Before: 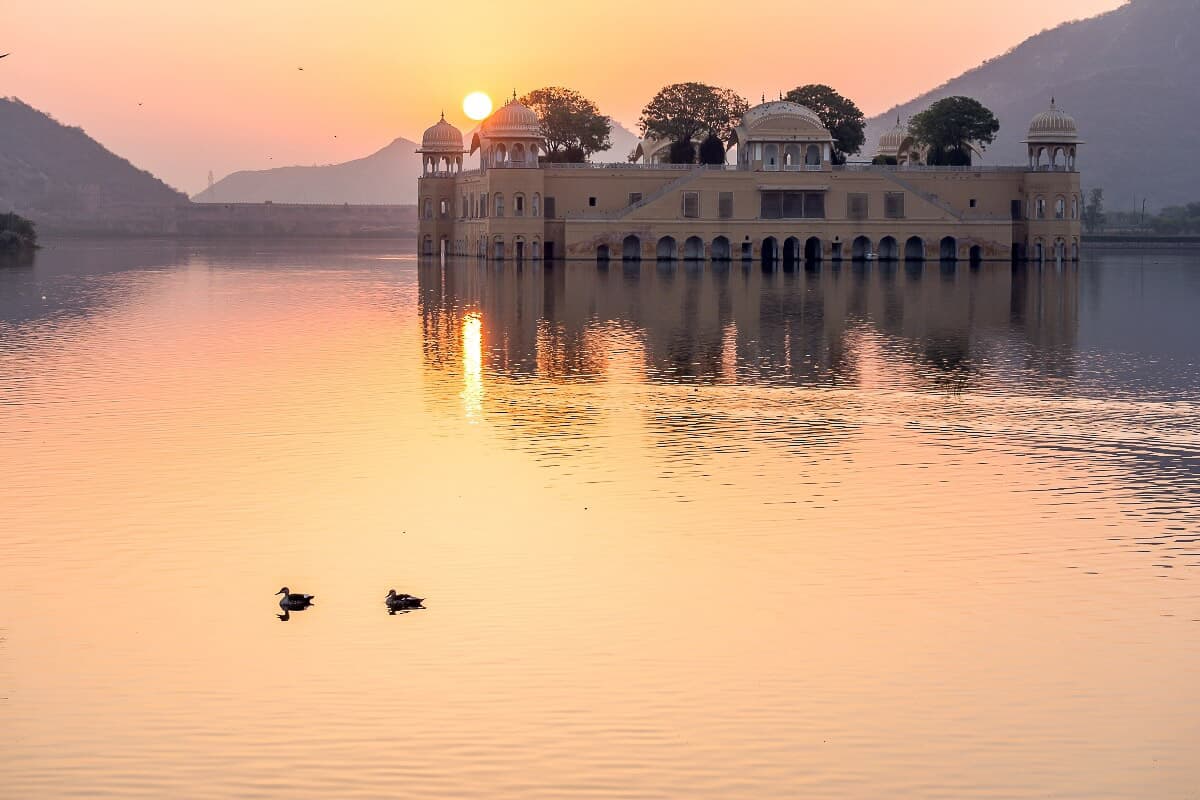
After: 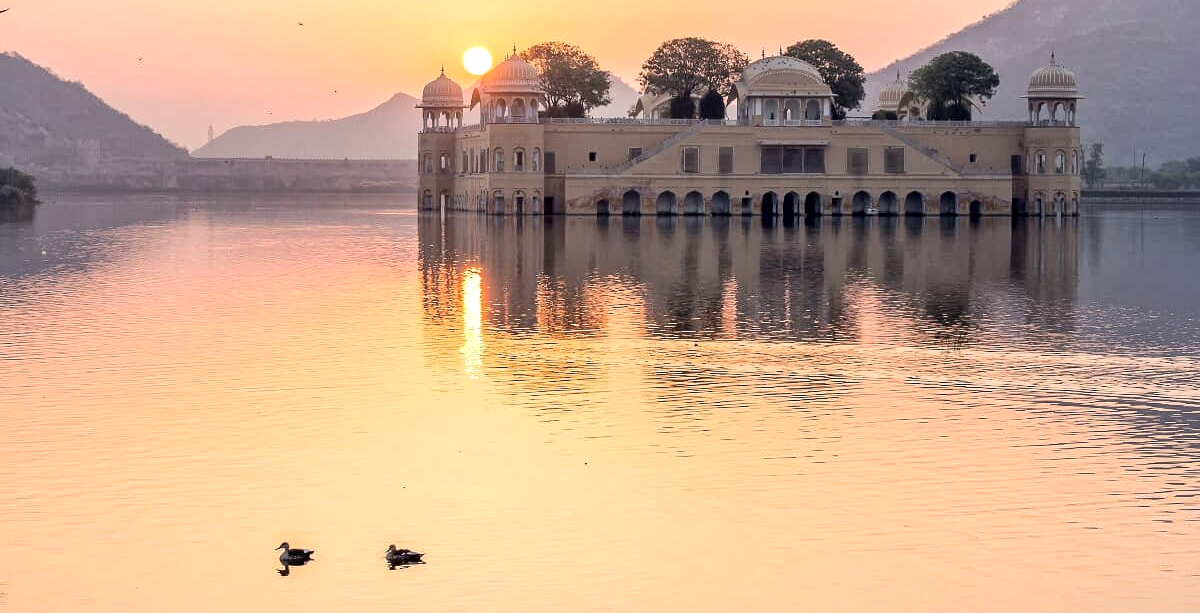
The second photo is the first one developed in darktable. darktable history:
global tonemap: drago (1, 100), detail 1
crop: top 5.667%, bottom 17.637%
